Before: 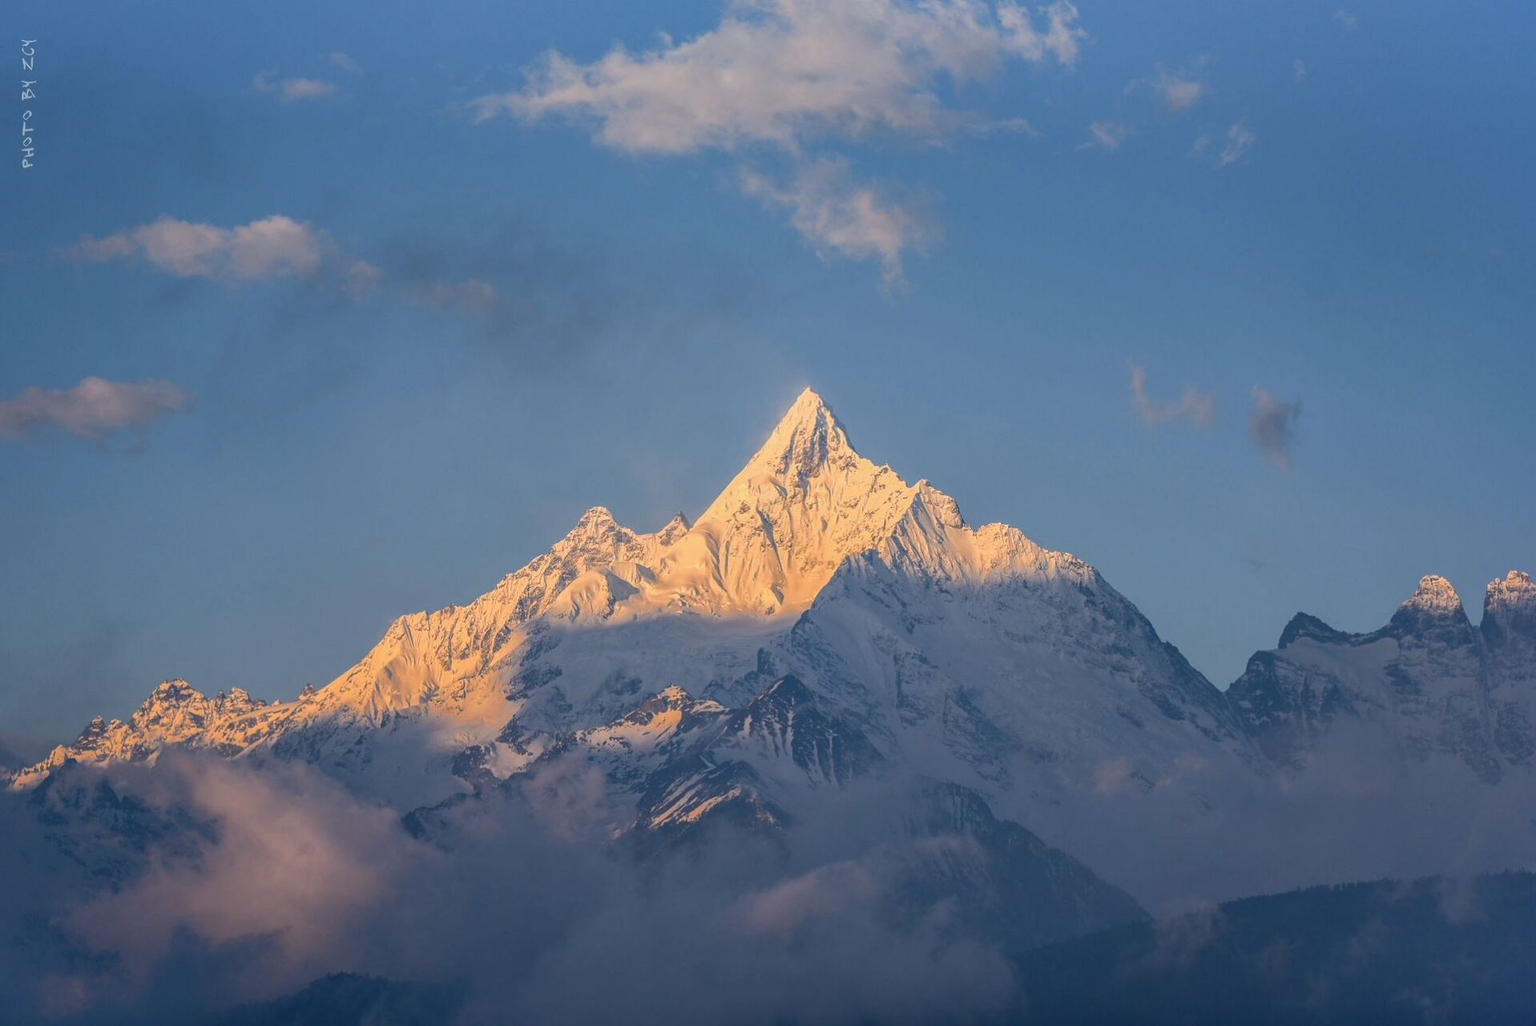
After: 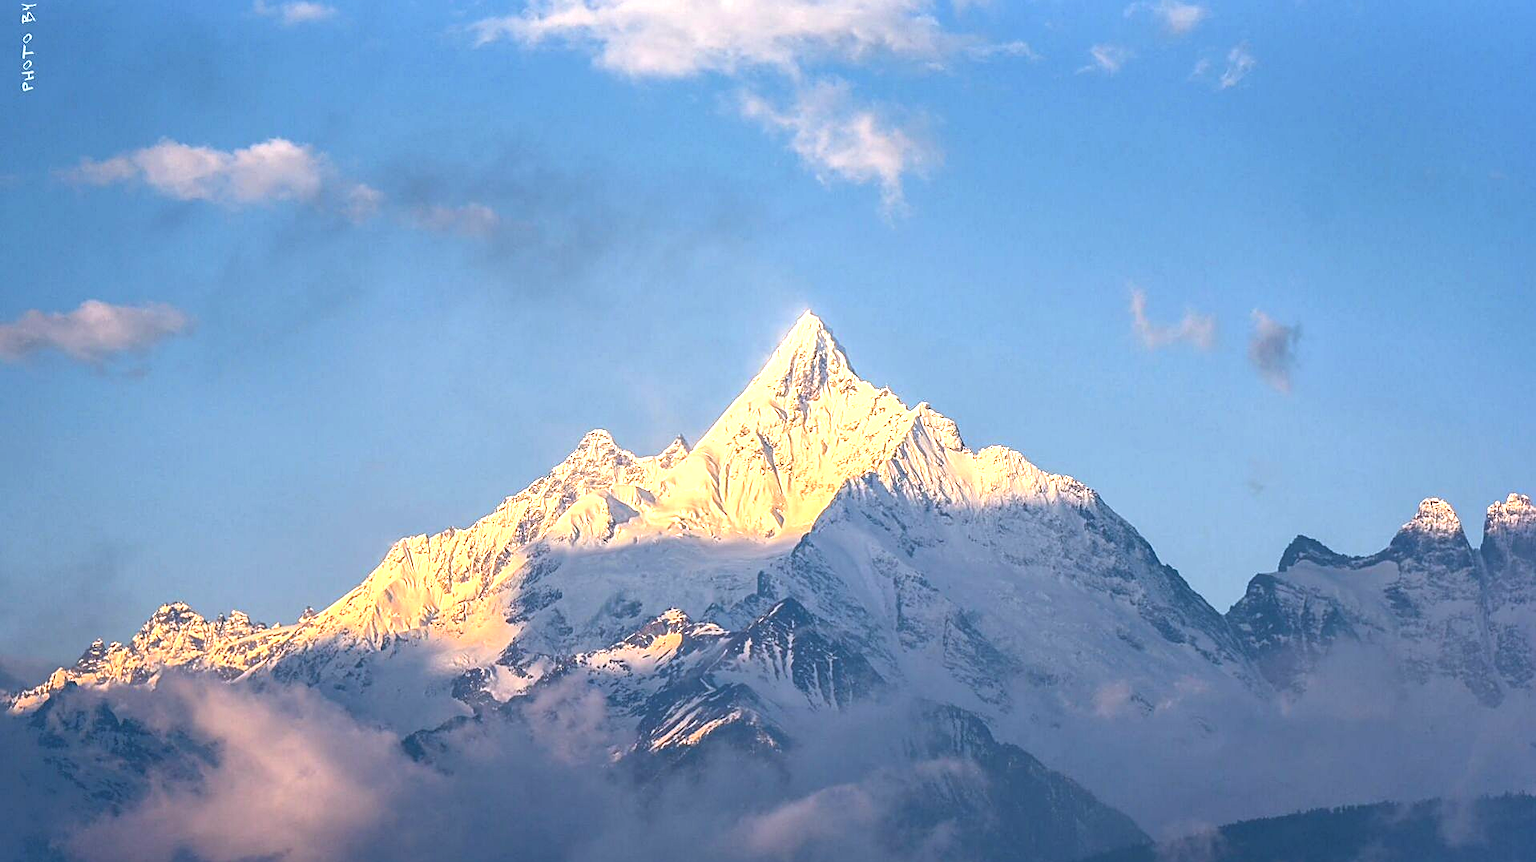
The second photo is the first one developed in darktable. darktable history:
levels: levels [0.012, 0.367, 0.697]
crop: top 7.567%, bottom 8.293%
sharpen: on, module defaults
